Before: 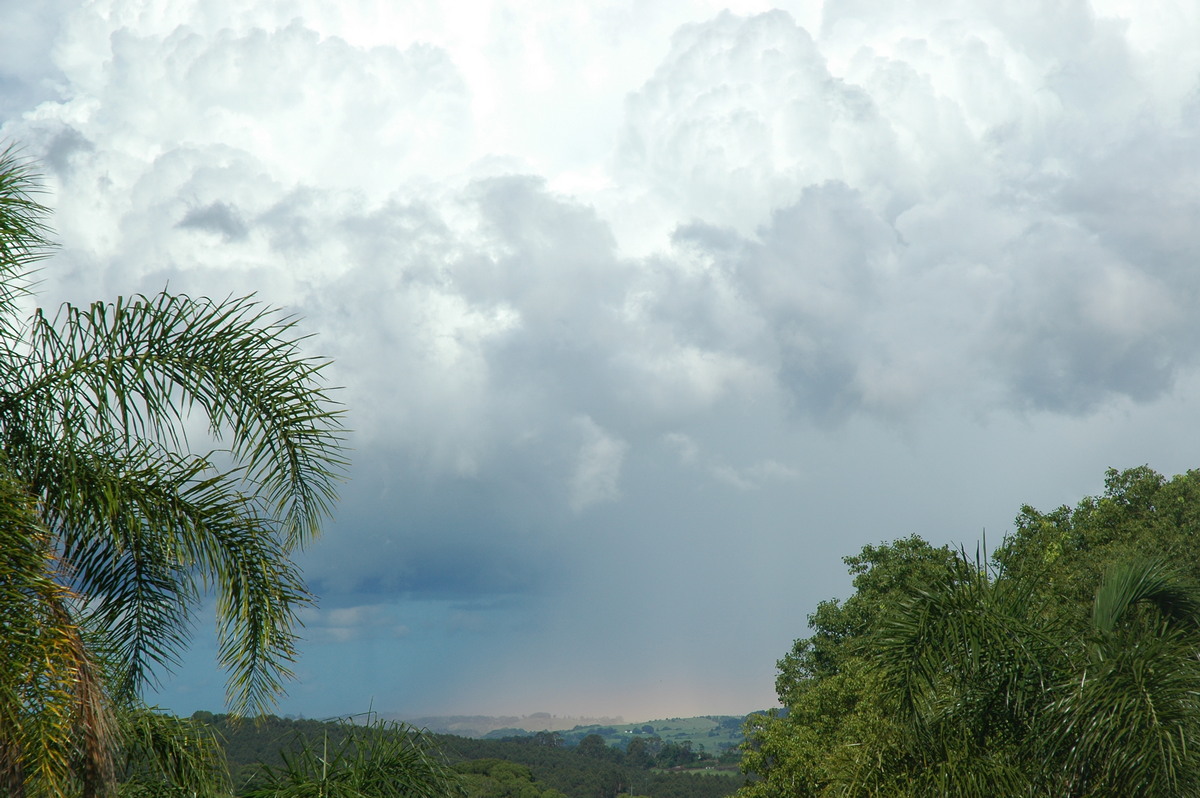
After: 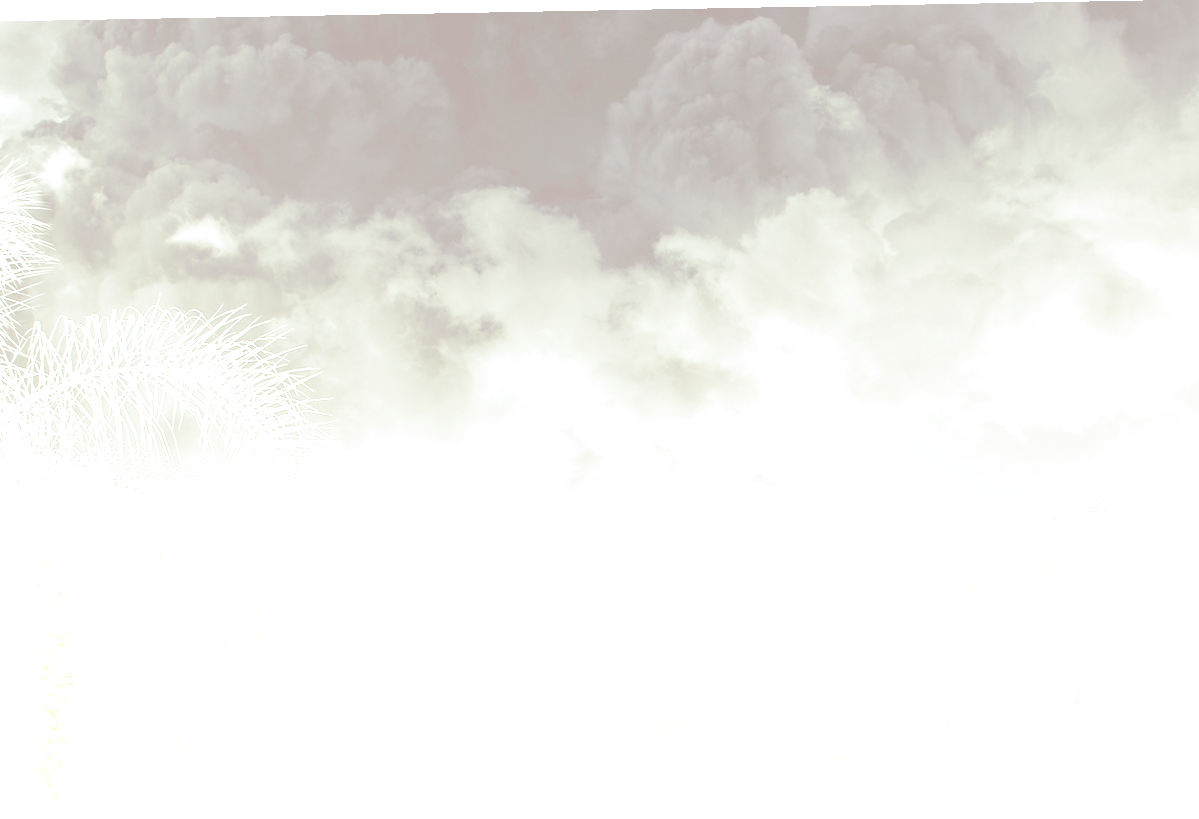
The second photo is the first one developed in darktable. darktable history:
split-toning: compress 20%
rotate and perspective: lens shift (horizontal) -0.055, automatic cropping off
bloom: size 70%, threshold 25%, strength 70%
color zones: curves: ch1 [(0, 0.292) (0.001, 0.292) (0.2, 0.264) (0.4, 0.248) (0.6, 0.248) (0.8, 0.264) (0.999, 0.292) (1, 0.292)]
exposure: black level correction 0, exposure 1.125 EV, compensate exposure bias true, compensate highlight preservation false
color correction: highlights a* 5.81, highlights b* 4.84
local contrast: mode bilateral grid, contrast 20, coarseness 50, detail 120%, midtone range 0.2
